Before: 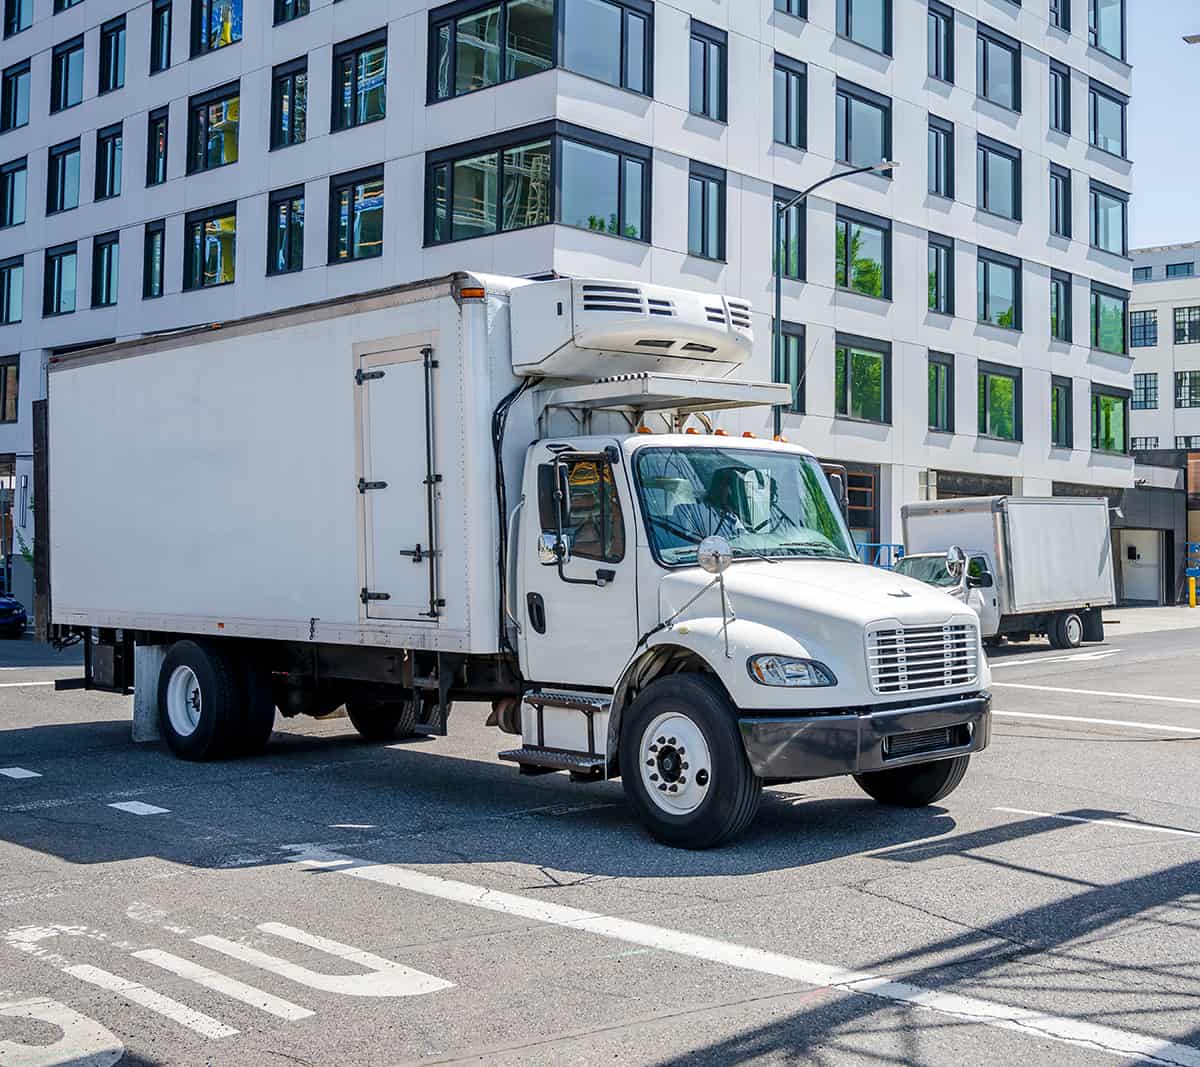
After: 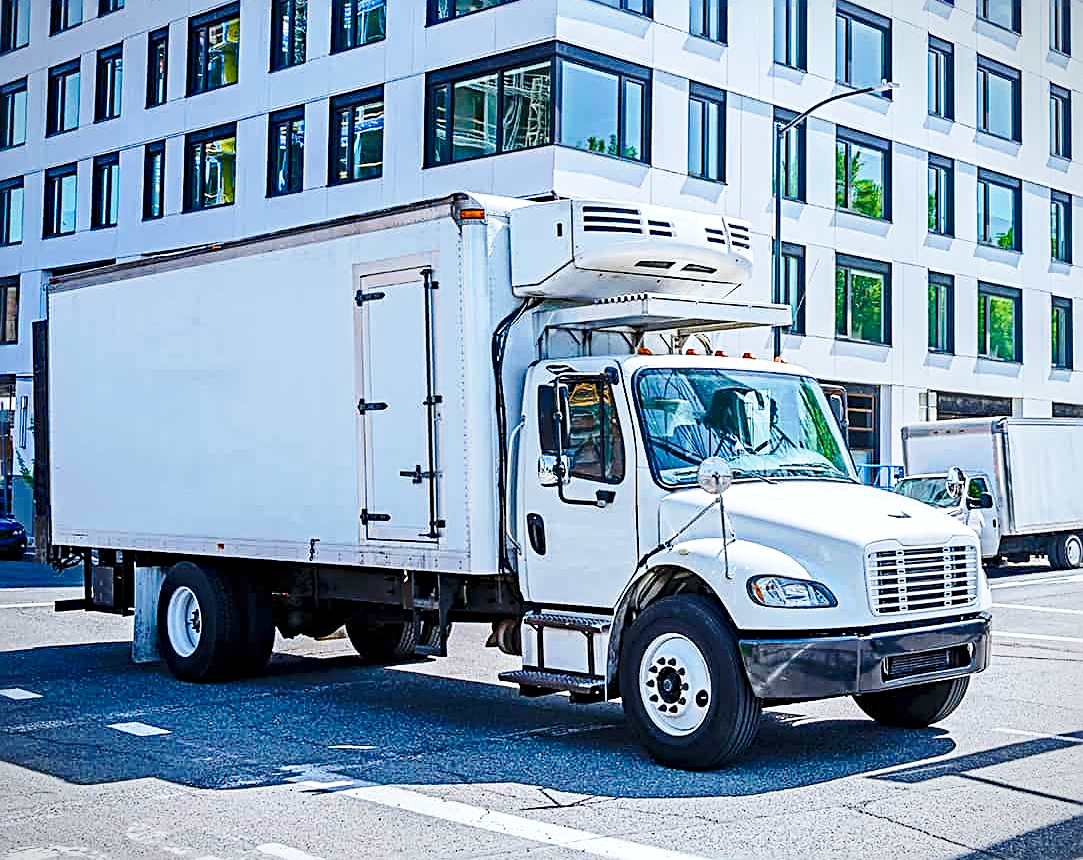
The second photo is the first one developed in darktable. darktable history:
exposure: exposure -0.011 EV, compensate highlight preservation false
shadows and highlights: shadows 62.44, white point adjustment 0.518, highlights -34.11, compress 84.27%
haze removal: strength 0.284, distance 0.257, compatibility mode true, adaptive false
vignetting: fall-off start 99.73%, fall-off radius 70.93%, width/height ratio 1.178
color calibration: x 0.37, y 0.382, temperature 4315.64 K
base curve: curves: ch0 [(0, 0) (0.028, 0.03) (0.121, 0.232) (0.46, 0.748) (0.859, 0.968) (1, 1)], preserve colors none
crop: top 7.435%, right 9.703%, bottom 11.928%
sharpen: radius 2.712, amount 0.659
